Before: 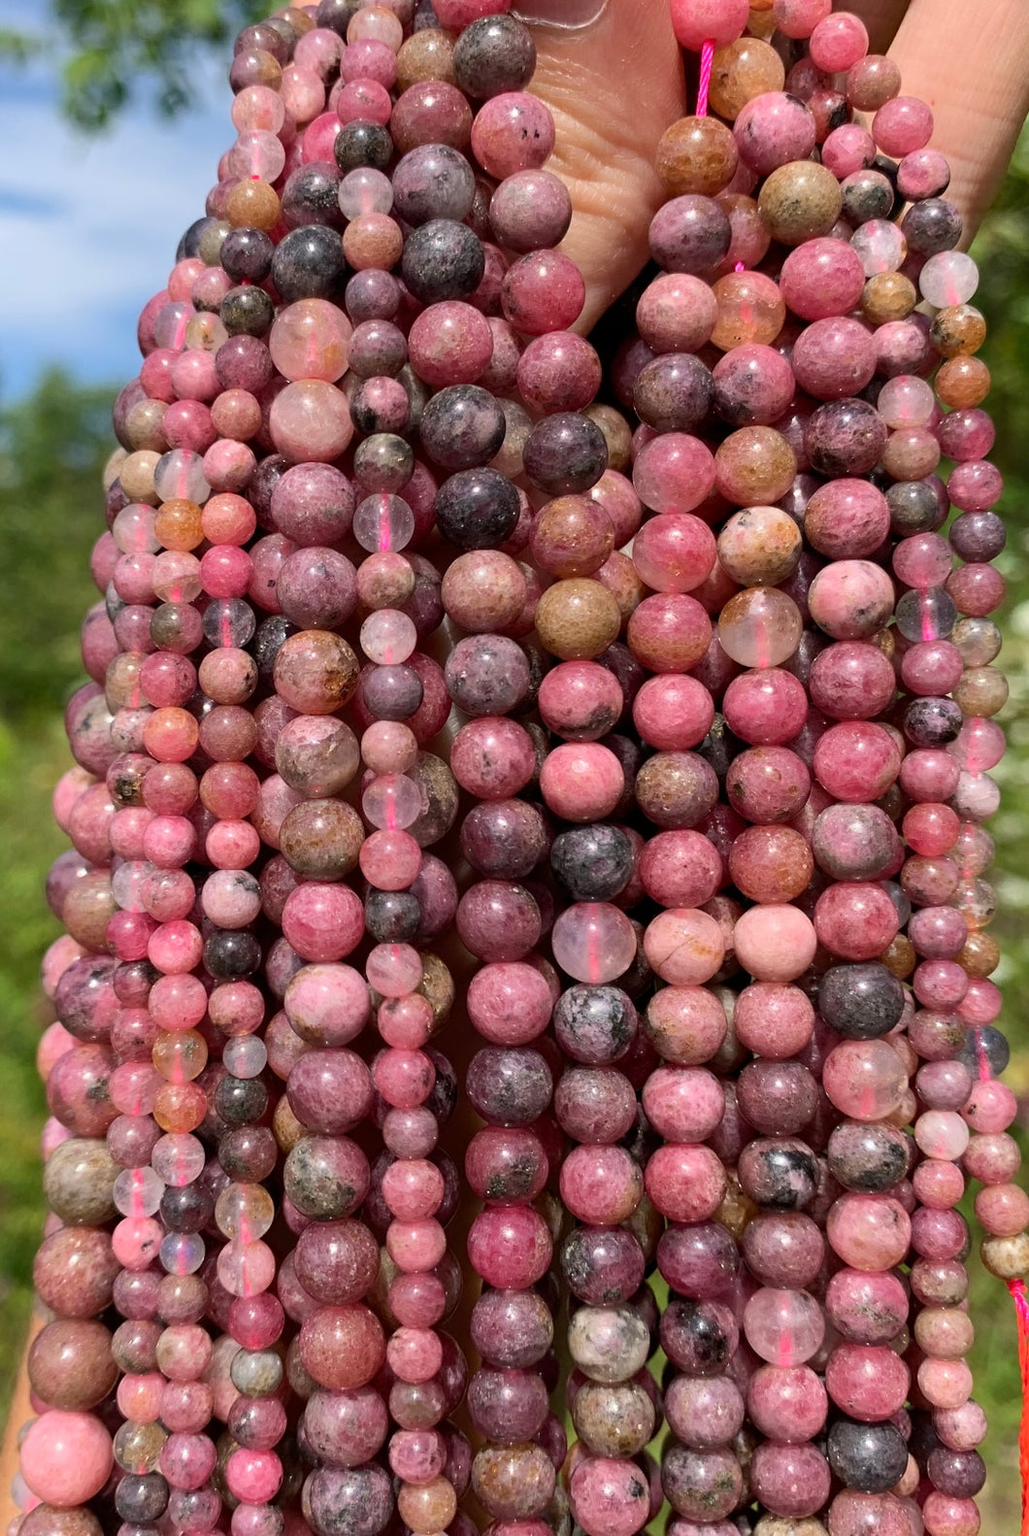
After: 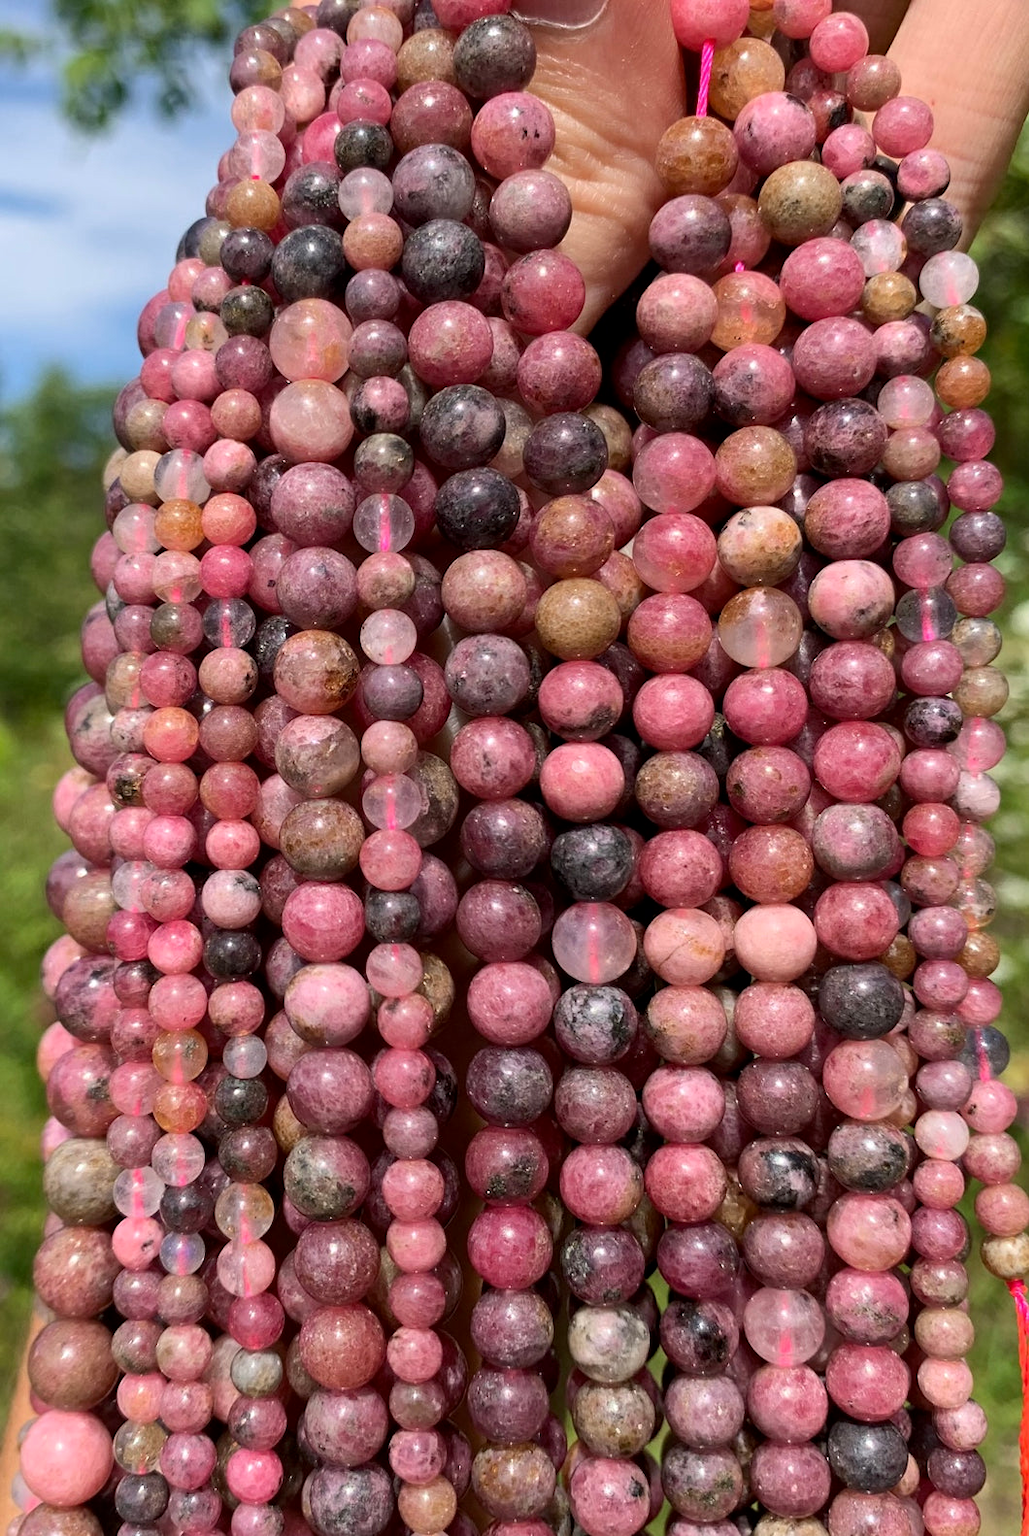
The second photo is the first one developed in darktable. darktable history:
local contrast: mode bilateral grid, contrast 20, coarseness 50, detail 119%, midtone range 0.2
exposure: compensate exposure bias true, compensate highlight preservation false
